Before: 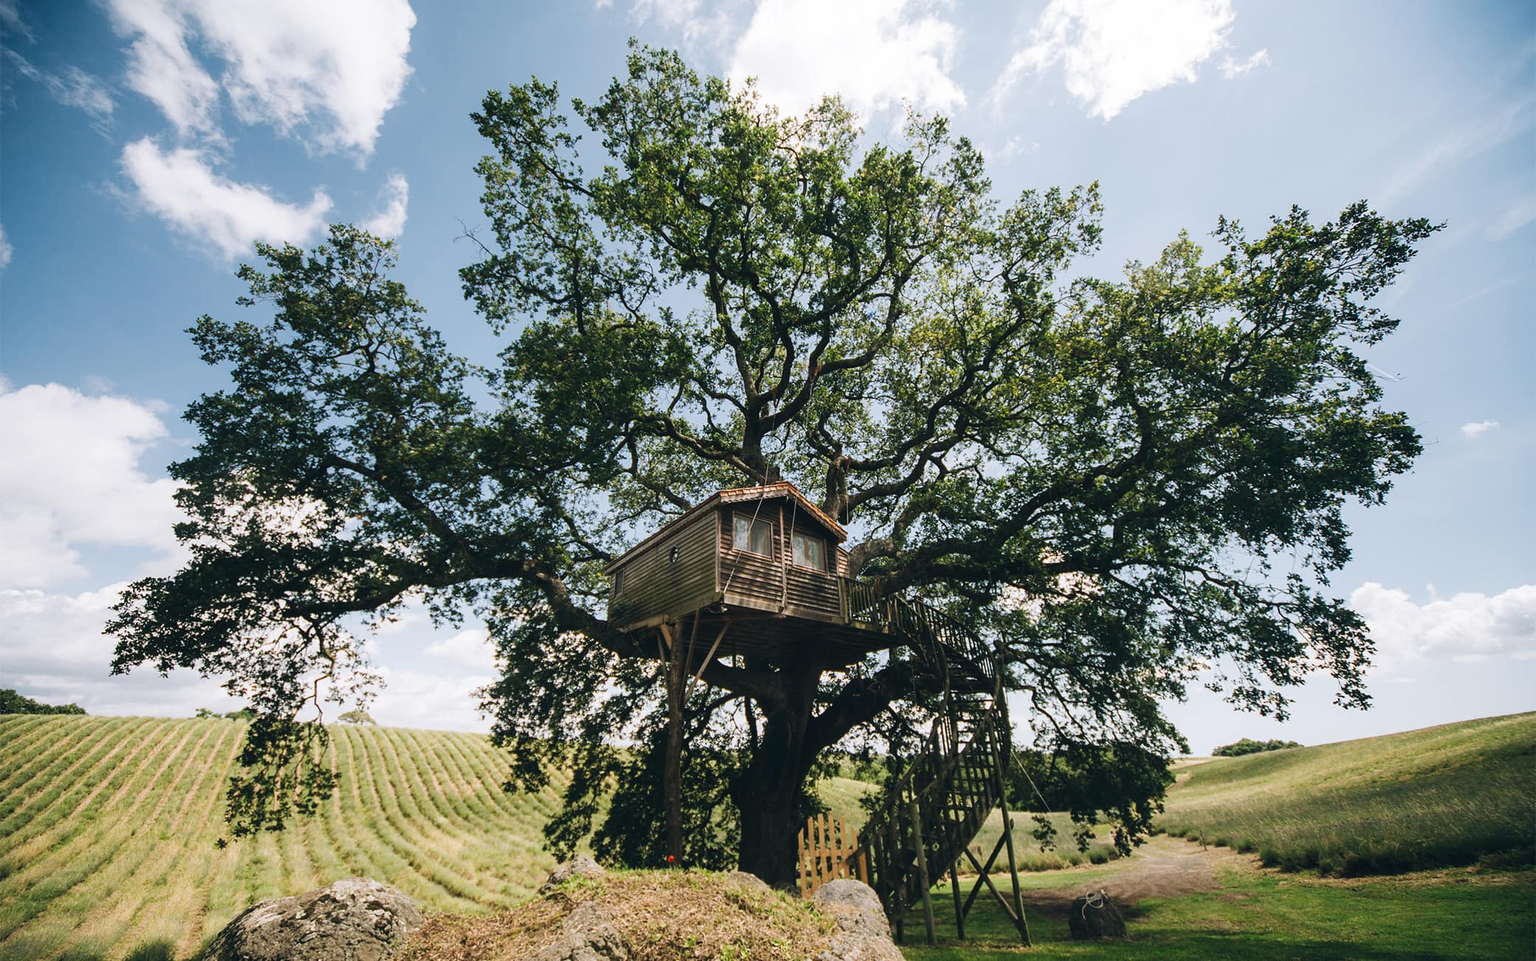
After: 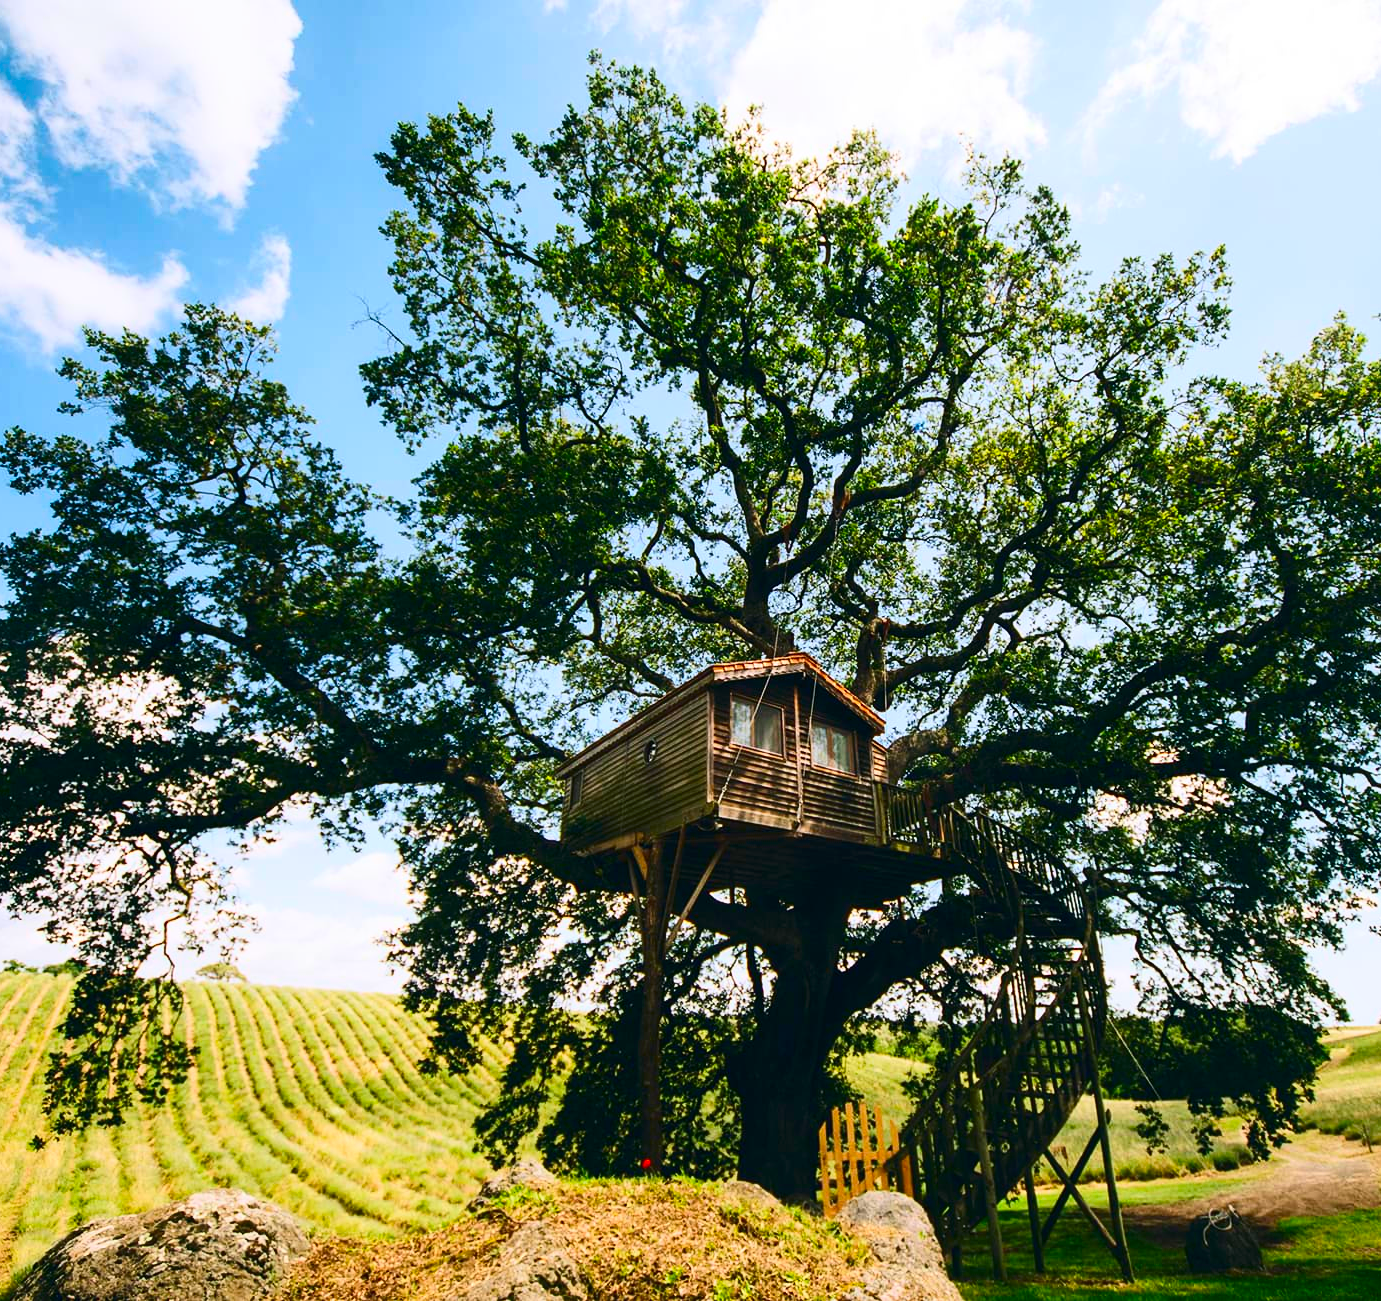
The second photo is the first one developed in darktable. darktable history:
tone equalizer: on, module defaults
contrast brightness saturation: contrast 0.264, brightness 0.025, saturation 0.887
crop and rotate: left 12.636%, right 20.93%
